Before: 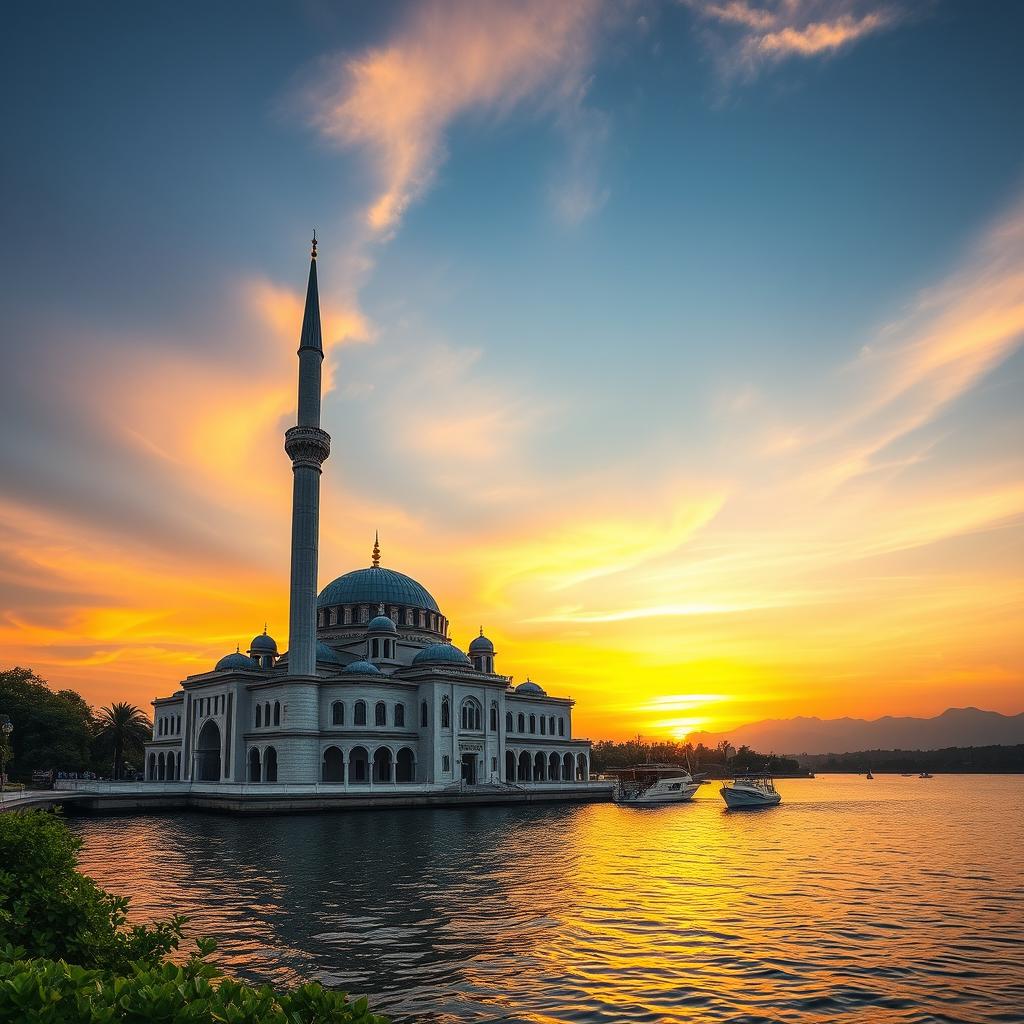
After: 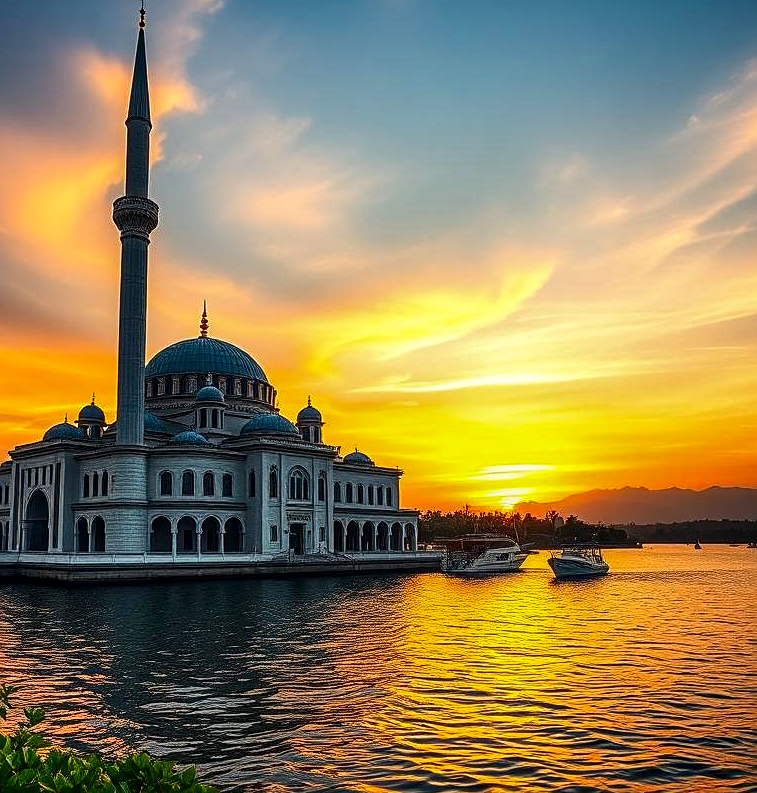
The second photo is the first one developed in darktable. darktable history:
contrast brightness saturation: contrast 0.124, brightness -0.121, saturation 0.204
shadows and highlights: low approximation 0.01, soften with gaussian
crop: left 16.847%, top 22.512%, right 9.131%
sharpen: on, module defaults
local contrast: detail 130%
